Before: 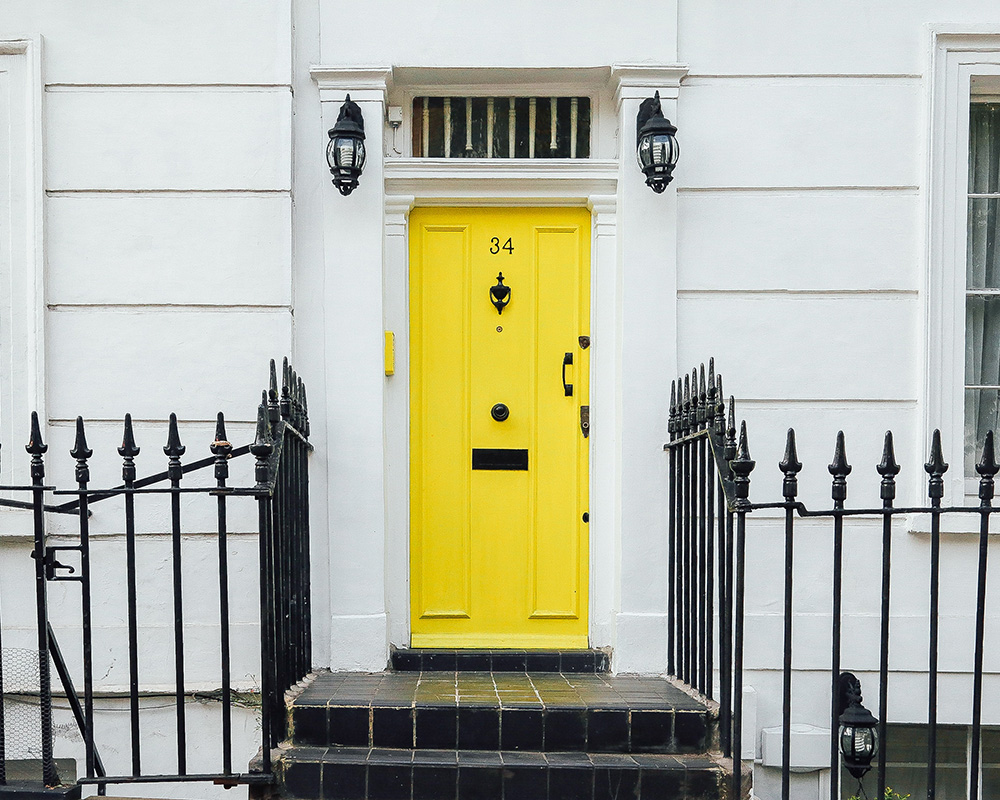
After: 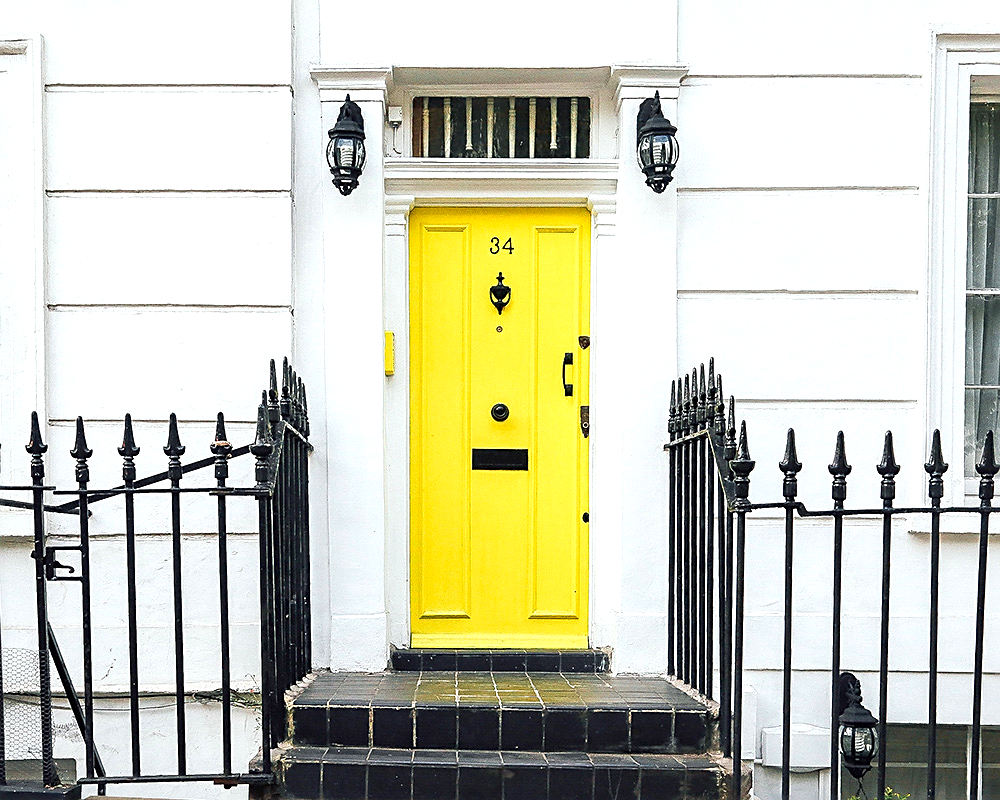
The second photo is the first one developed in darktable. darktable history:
shadows and highlights: shadows 20.55, highlights -20.99, soften with gaussian
exposure: black level correction 0.001, exposure 0.5 EV, compensate exposure bias true, compensate highlight preservation false
sharpen: on, module defaults
